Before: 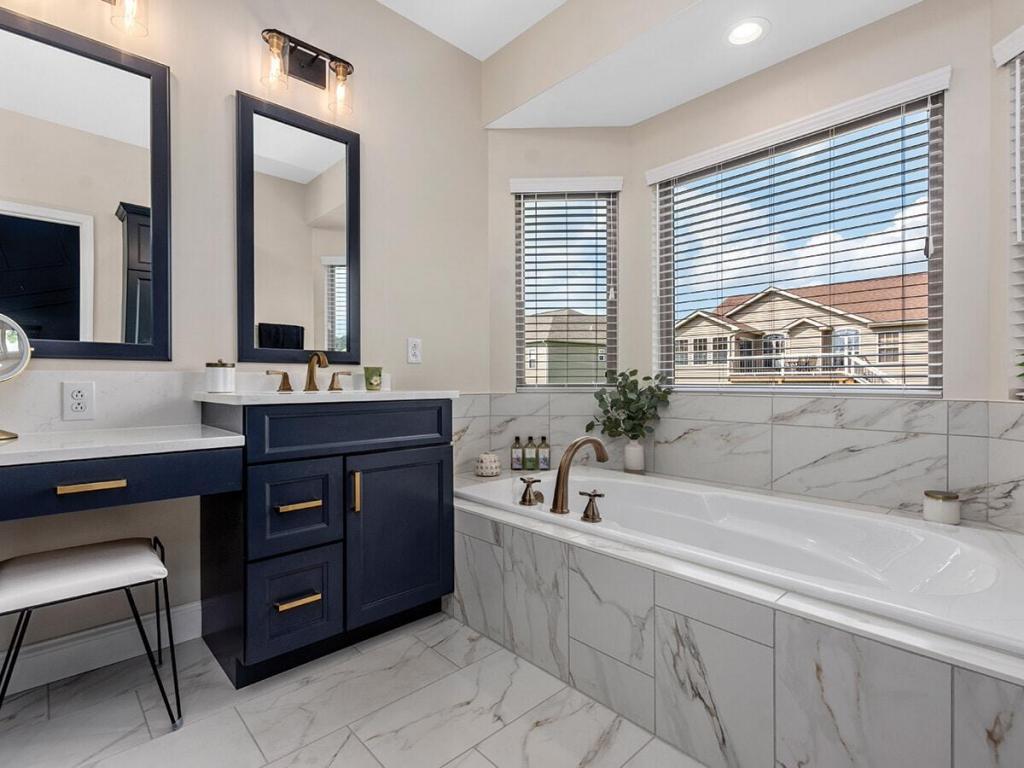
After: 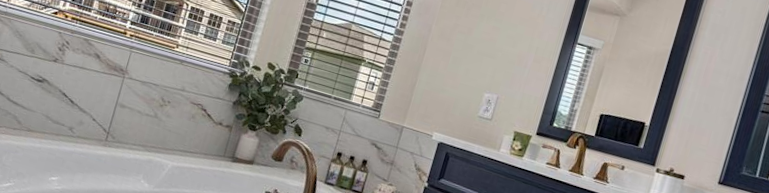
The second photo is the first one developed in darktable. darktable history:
shadows and highlights: shadows 32.83, highlights -47.7, soften with gaussian
crop and rotate: angle 16.12°, top 30.835%, bottom 35.653%
